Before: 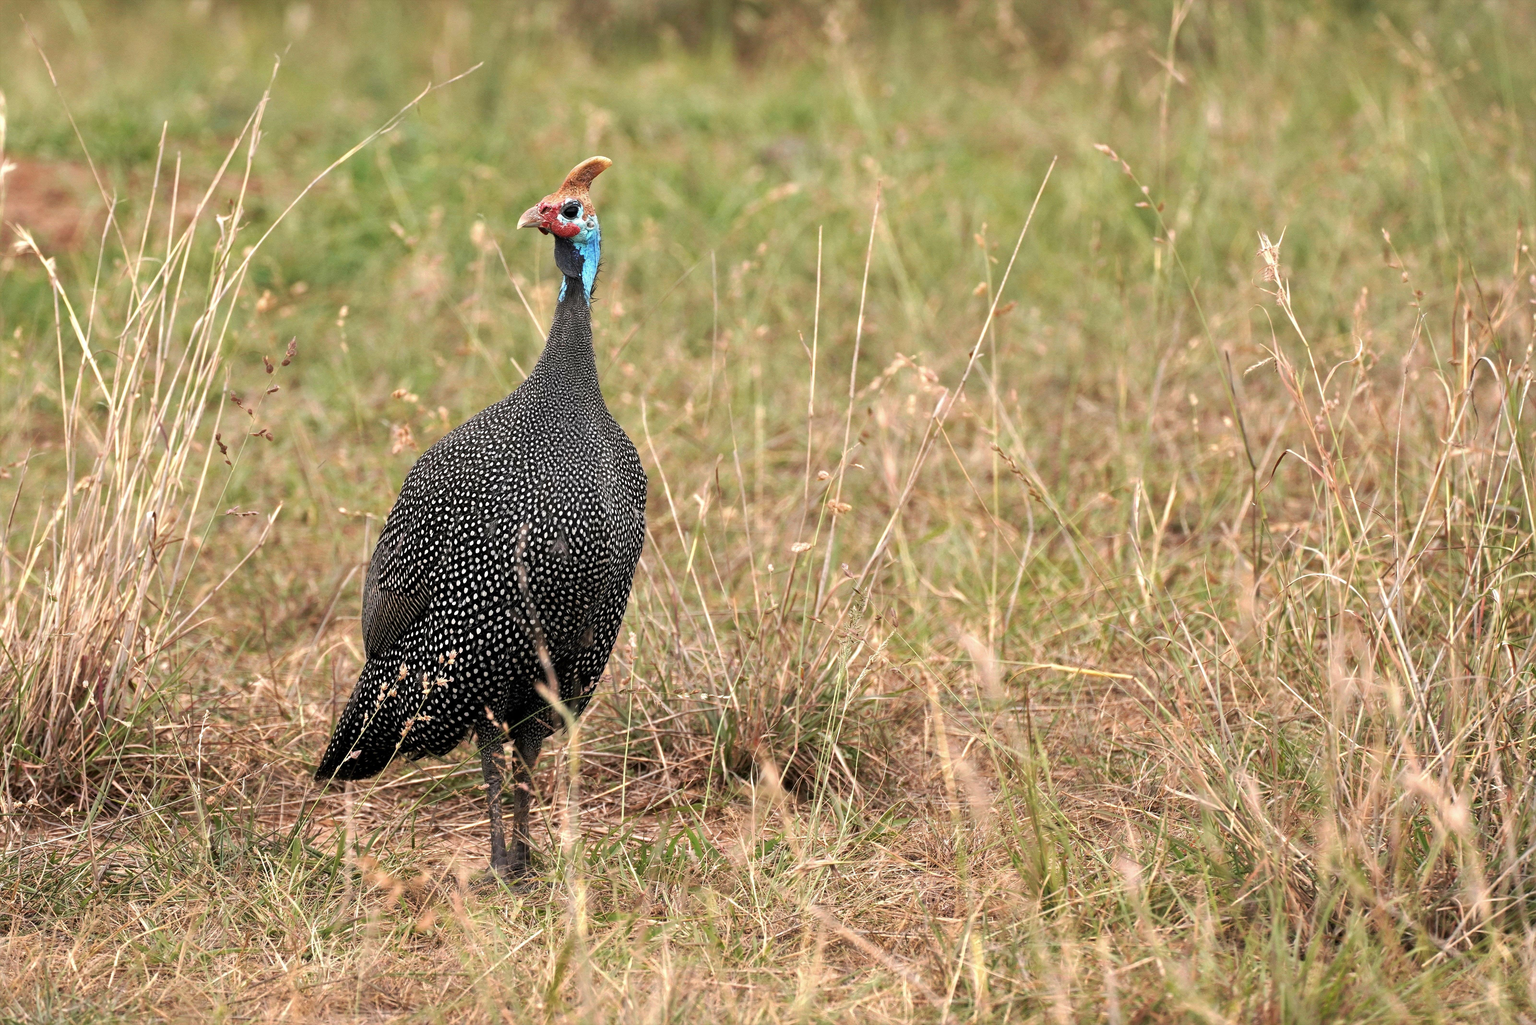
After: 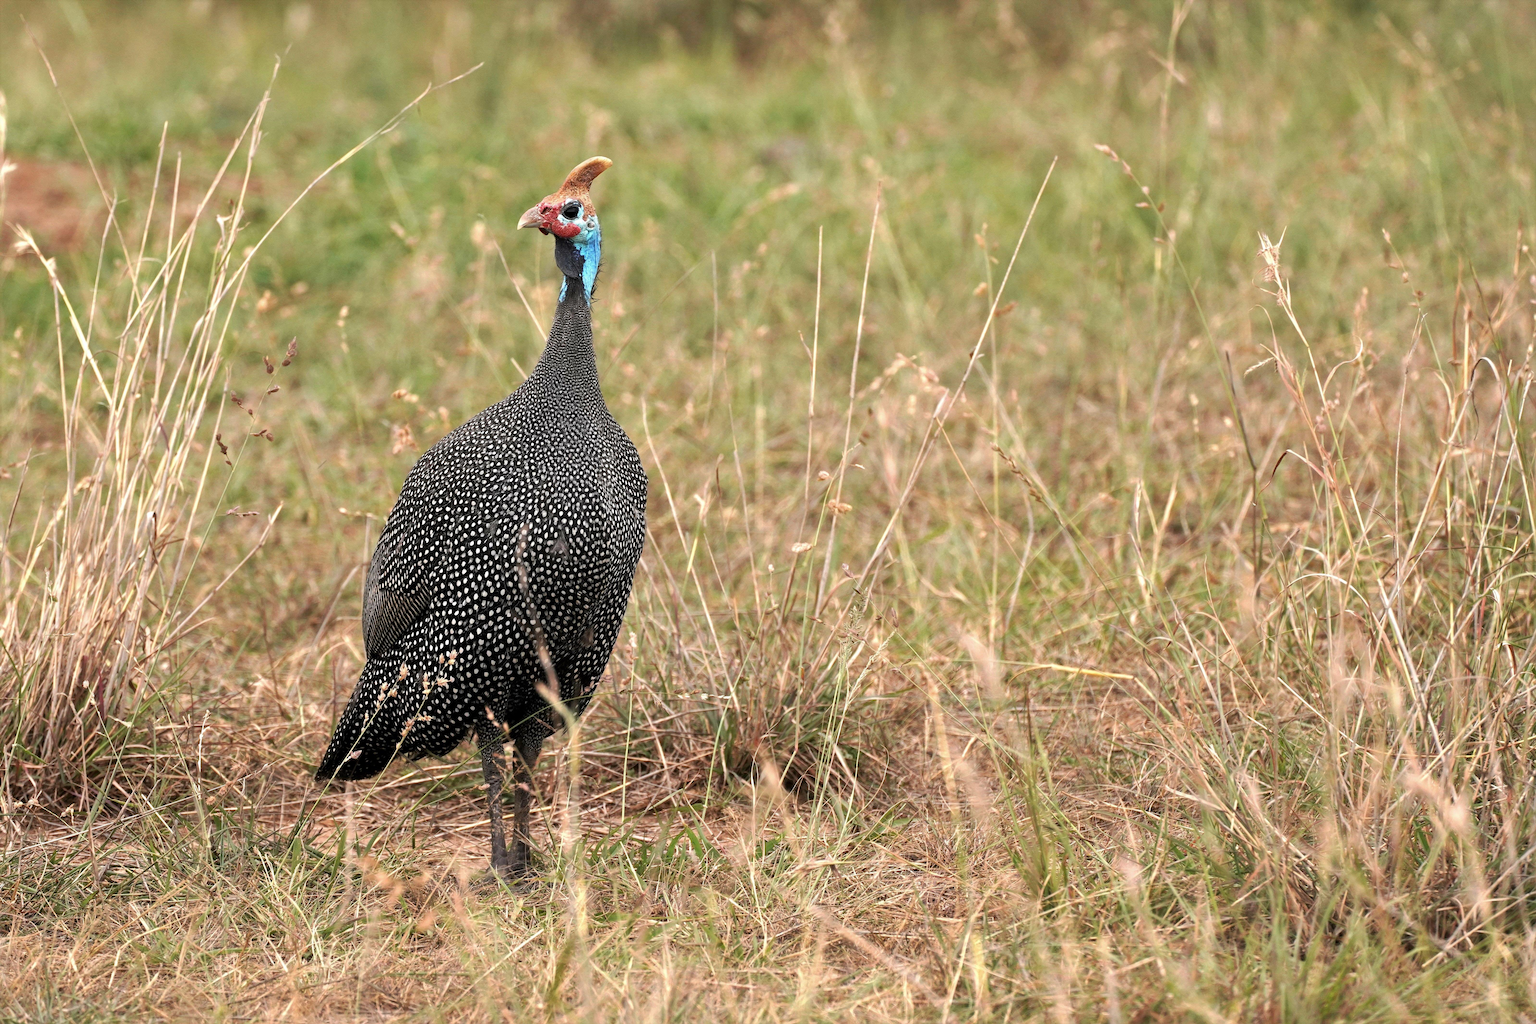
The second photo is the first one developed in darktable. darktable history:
color zones: curves: ch1 [(0, 0.469) (0.001, 0.469) (0.12, 0.446) (0.248, 0.469) (0.5, 0.5) (0.748, 0.5) (0.999, 0.469) (1, 0.469)], mix -93.39%
